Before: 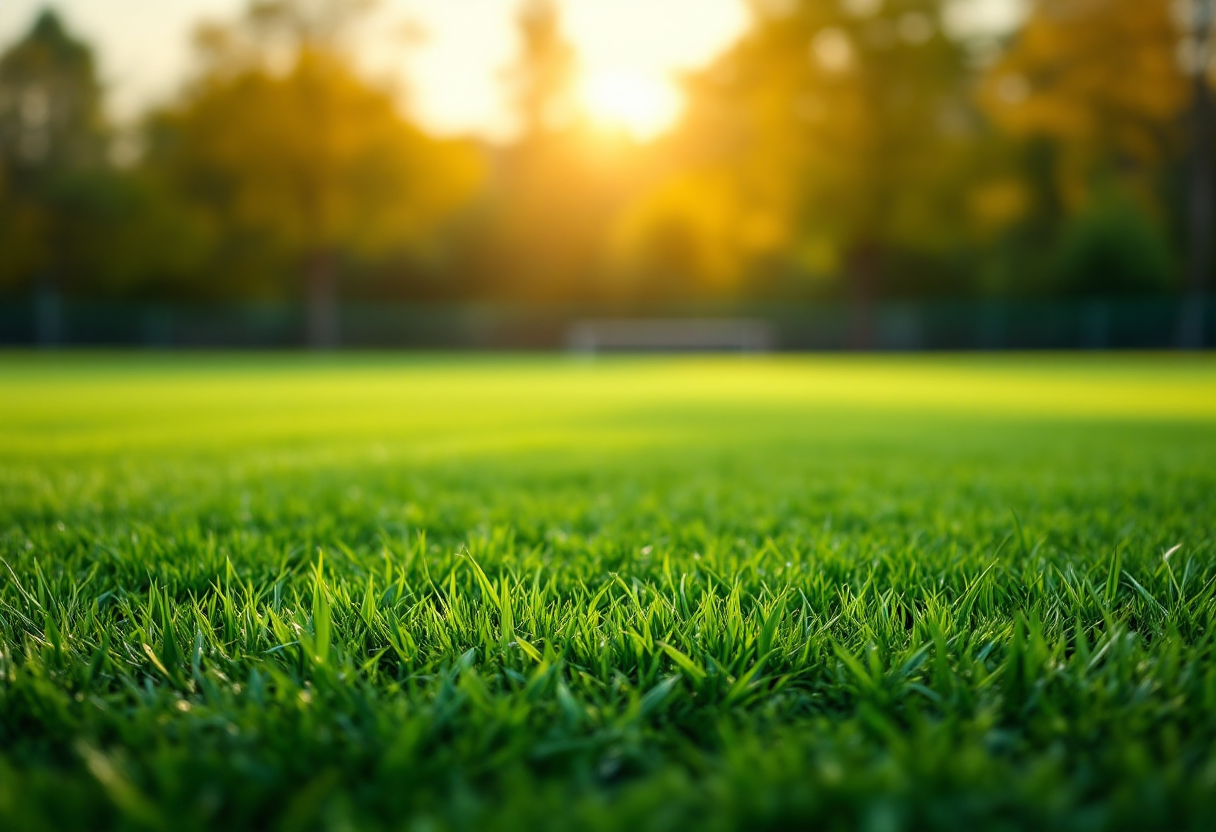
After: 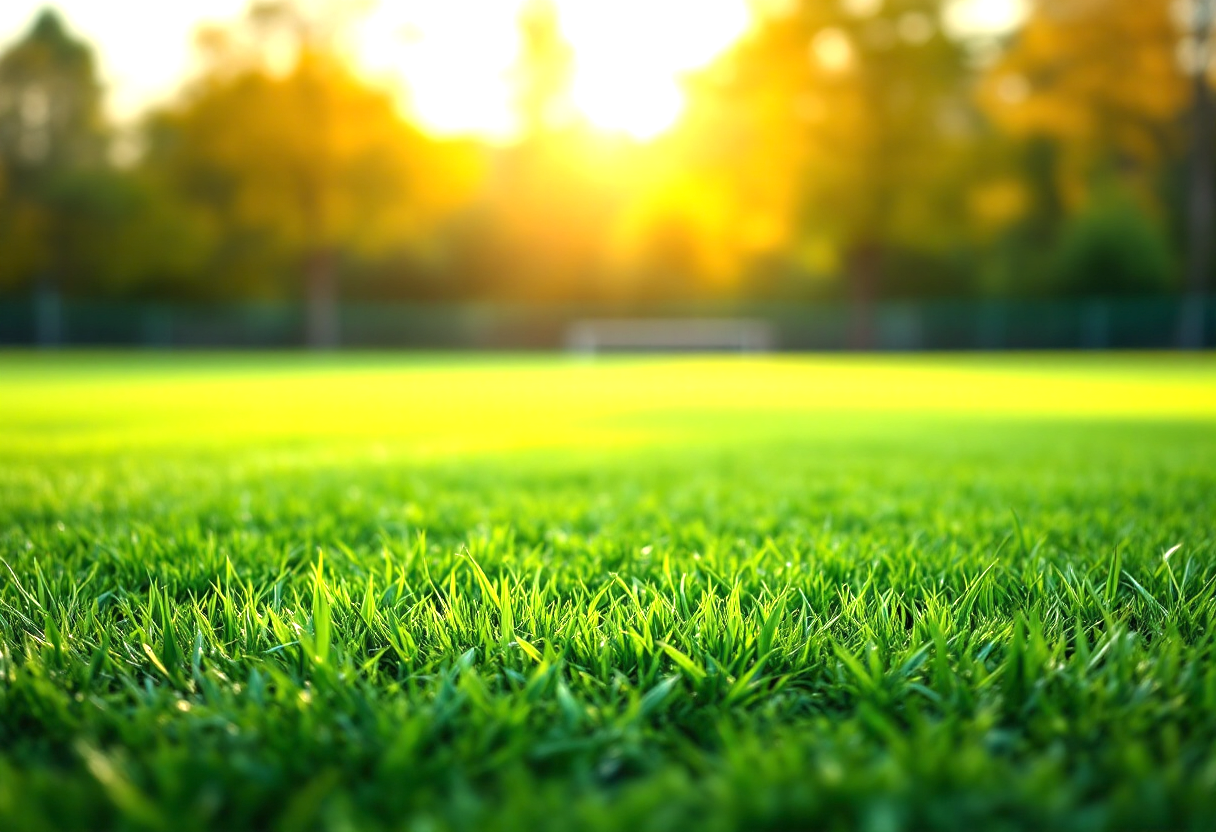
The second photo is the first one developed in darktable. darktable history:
exposure: exposure 1 EV, compensate highlight preservation false
color balance: mode lift, gamma, gain (sRGB)
